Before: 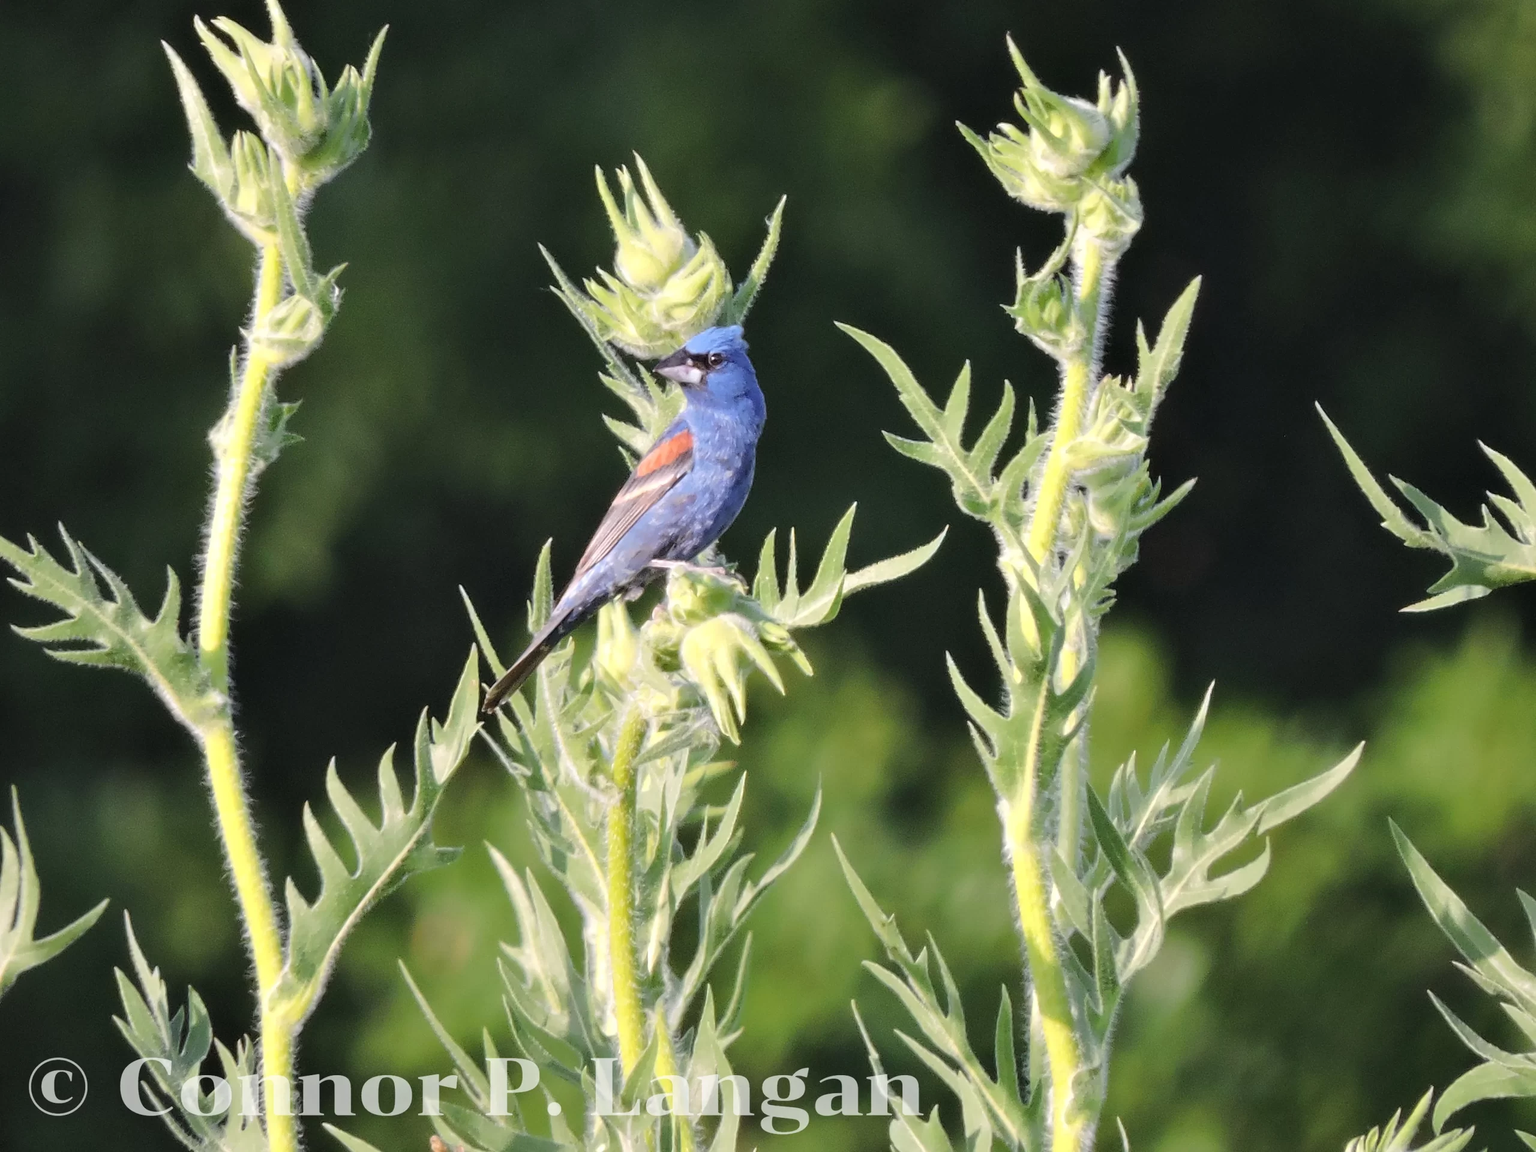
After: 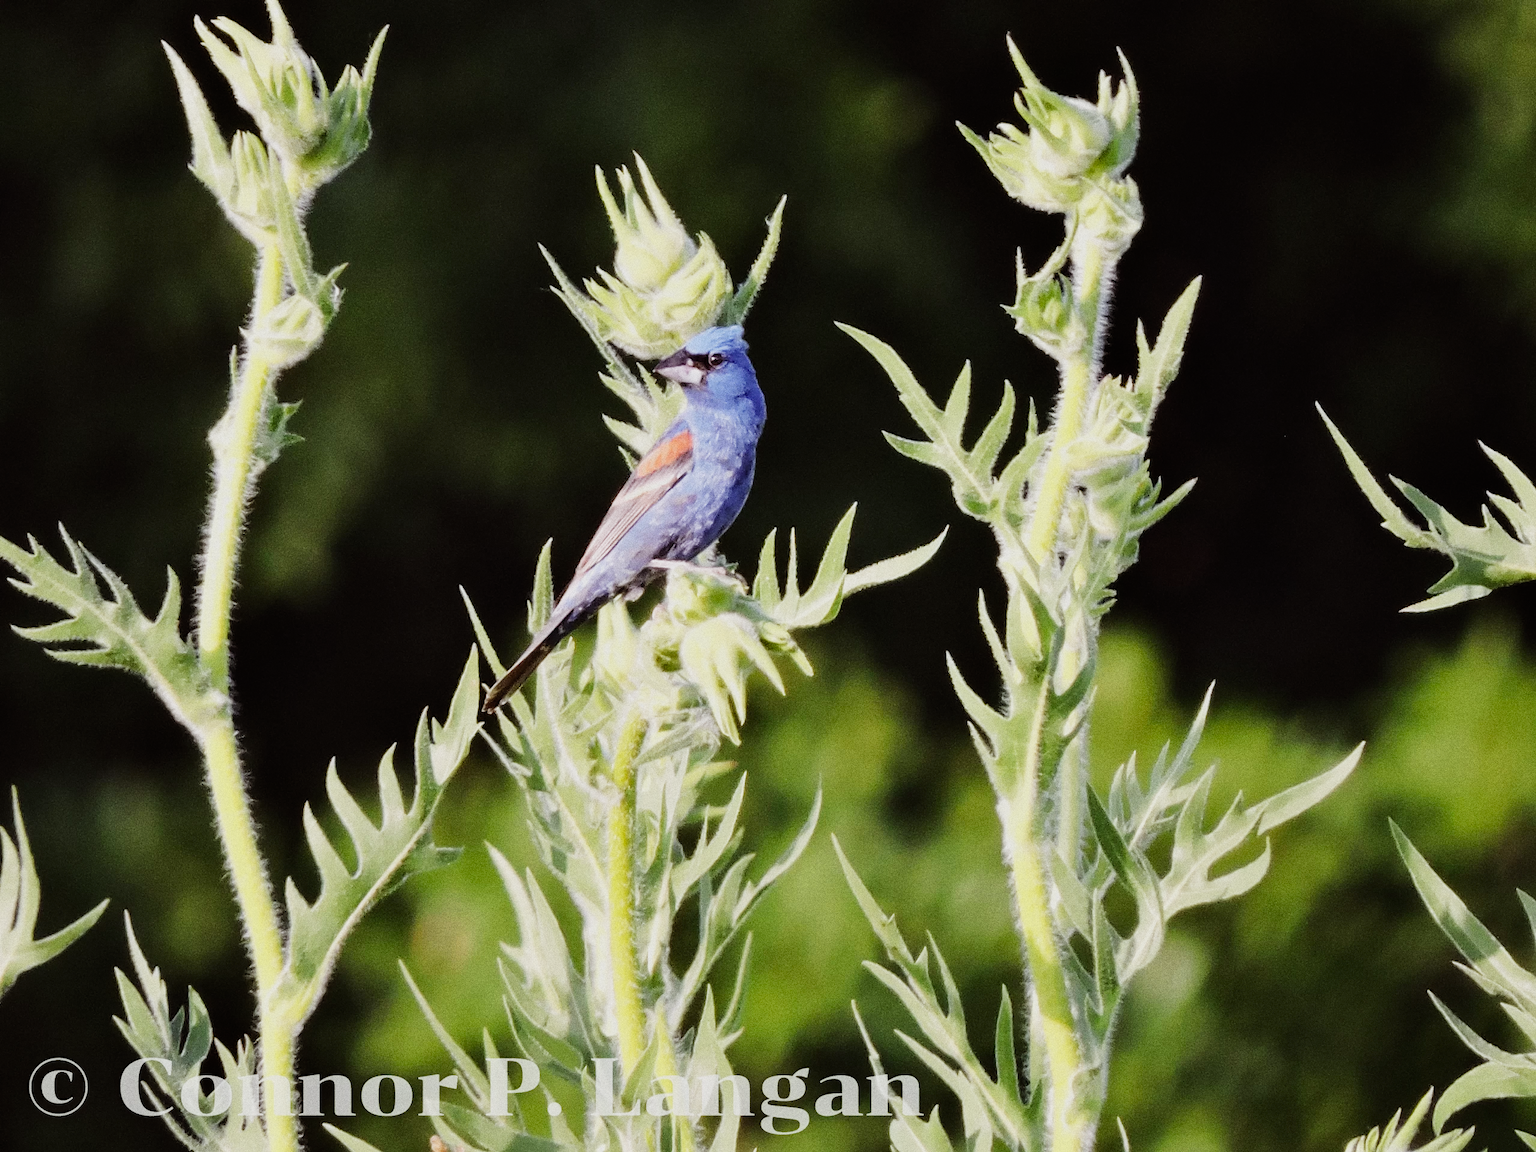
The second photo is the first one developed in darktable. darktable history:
grain: coarseness 0.09 ISO, strength 40%
sigmoid: contrast 1.8, skew -0.2, preserve hue 0%, red attenuation 0.1, red rotation 0.035, green attenuation 0.1, green rotation -0.017, blue attenuation 0.15, blue rotation -0.052, base primaries Rec2020
color balance: mode lift, gamma, gain (sRGB), lift [1, 1.049, 1, 1]
